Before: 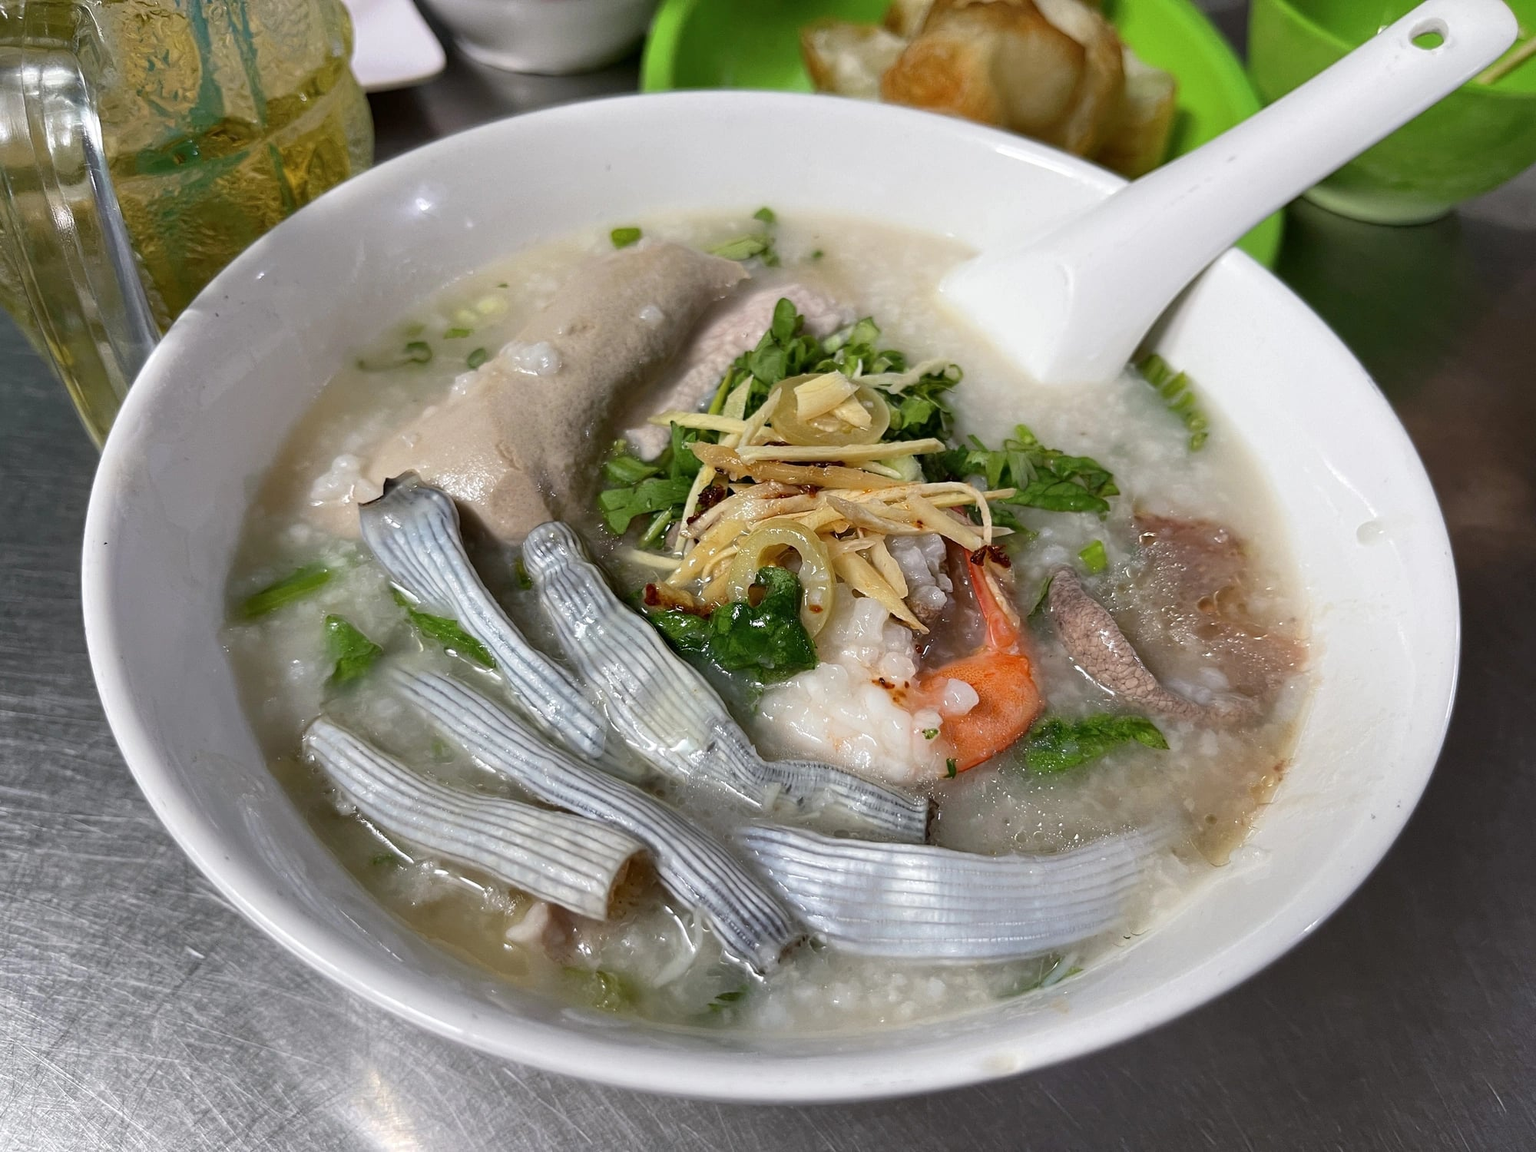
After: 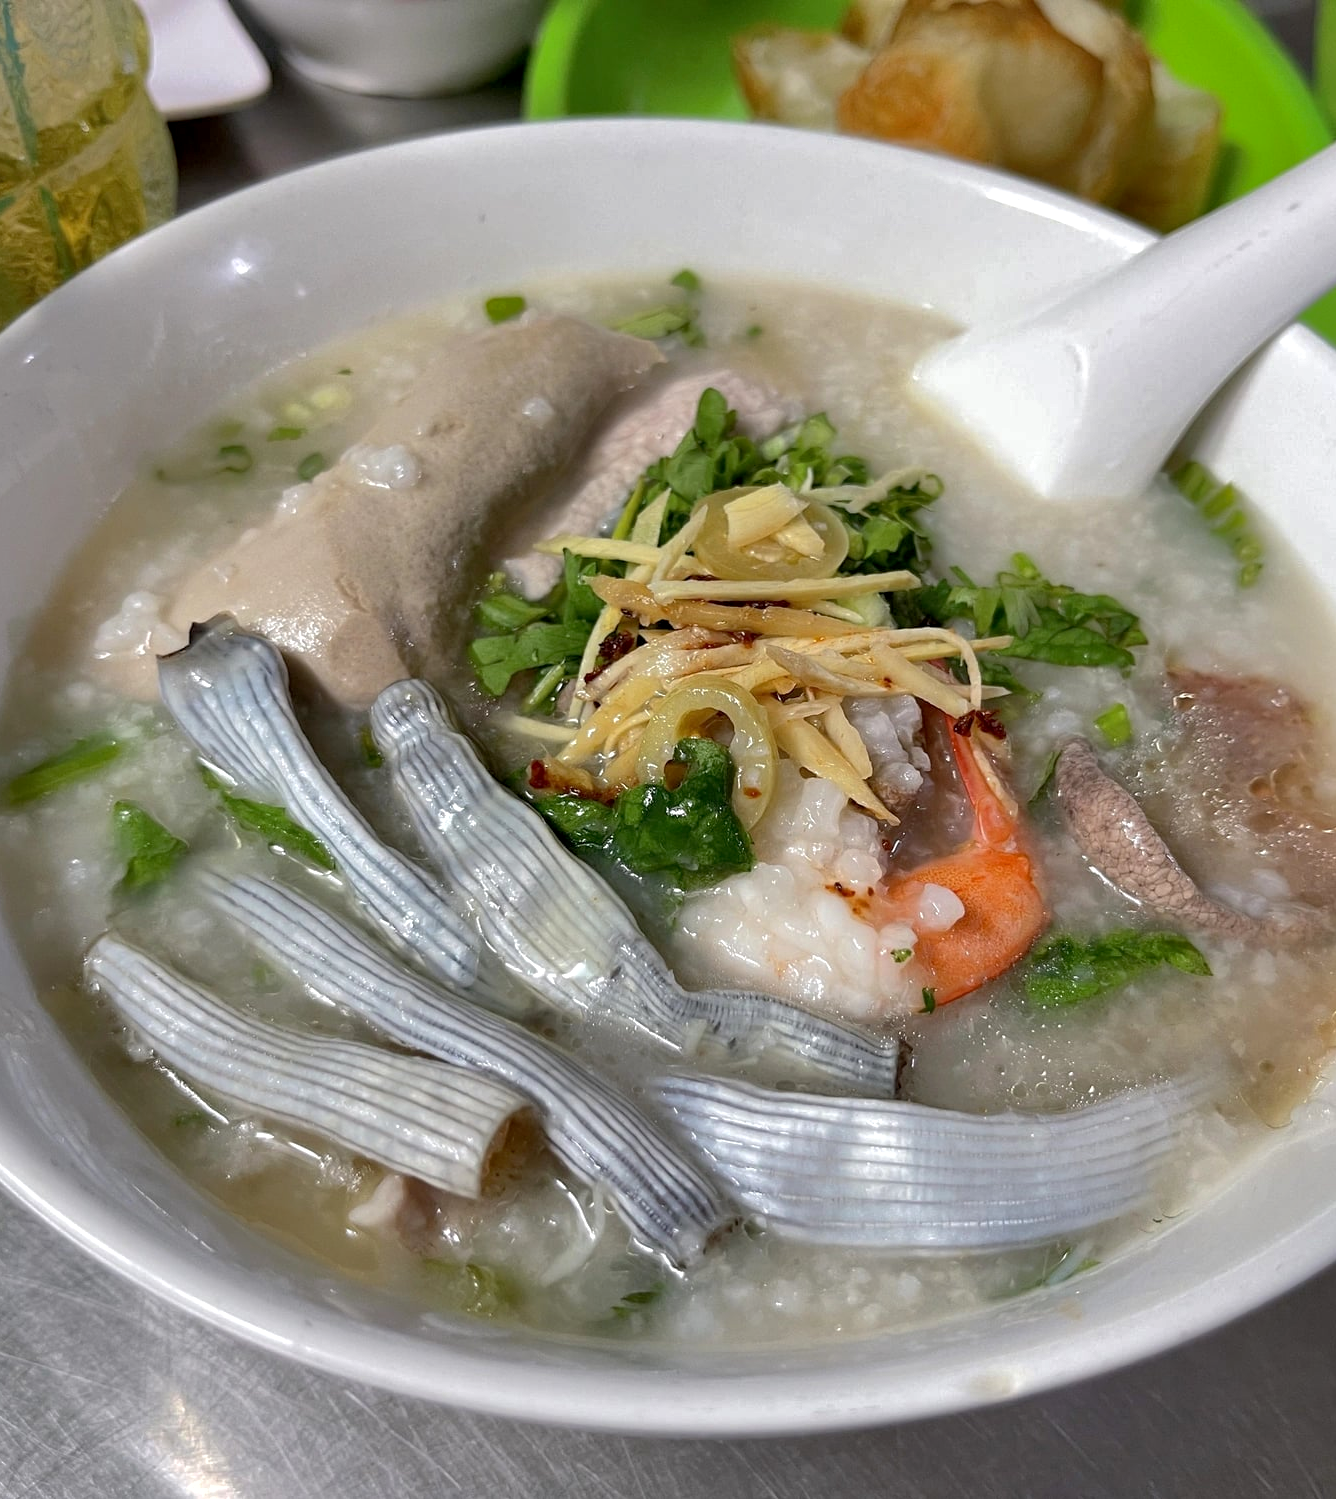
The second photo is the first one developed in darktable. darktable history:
exposure: black level correction 0.003, exposure 0.149 EV, compensate highlight preservation false
crop and rotate: left 15.5%, right 17.696%
shadows and highlights: shadows 40.29, highlights -60.07
tone equalizer: on, module defaults
